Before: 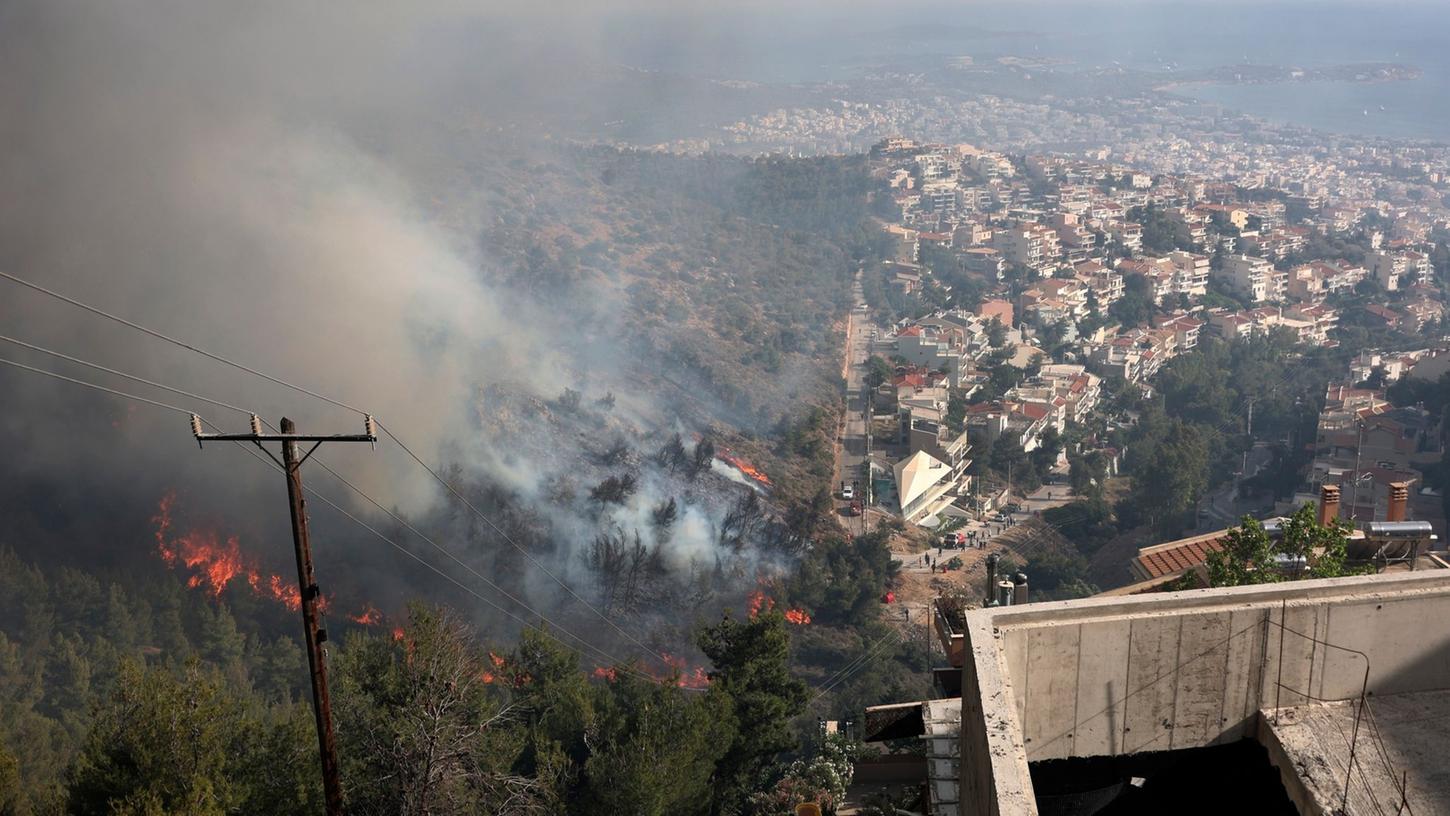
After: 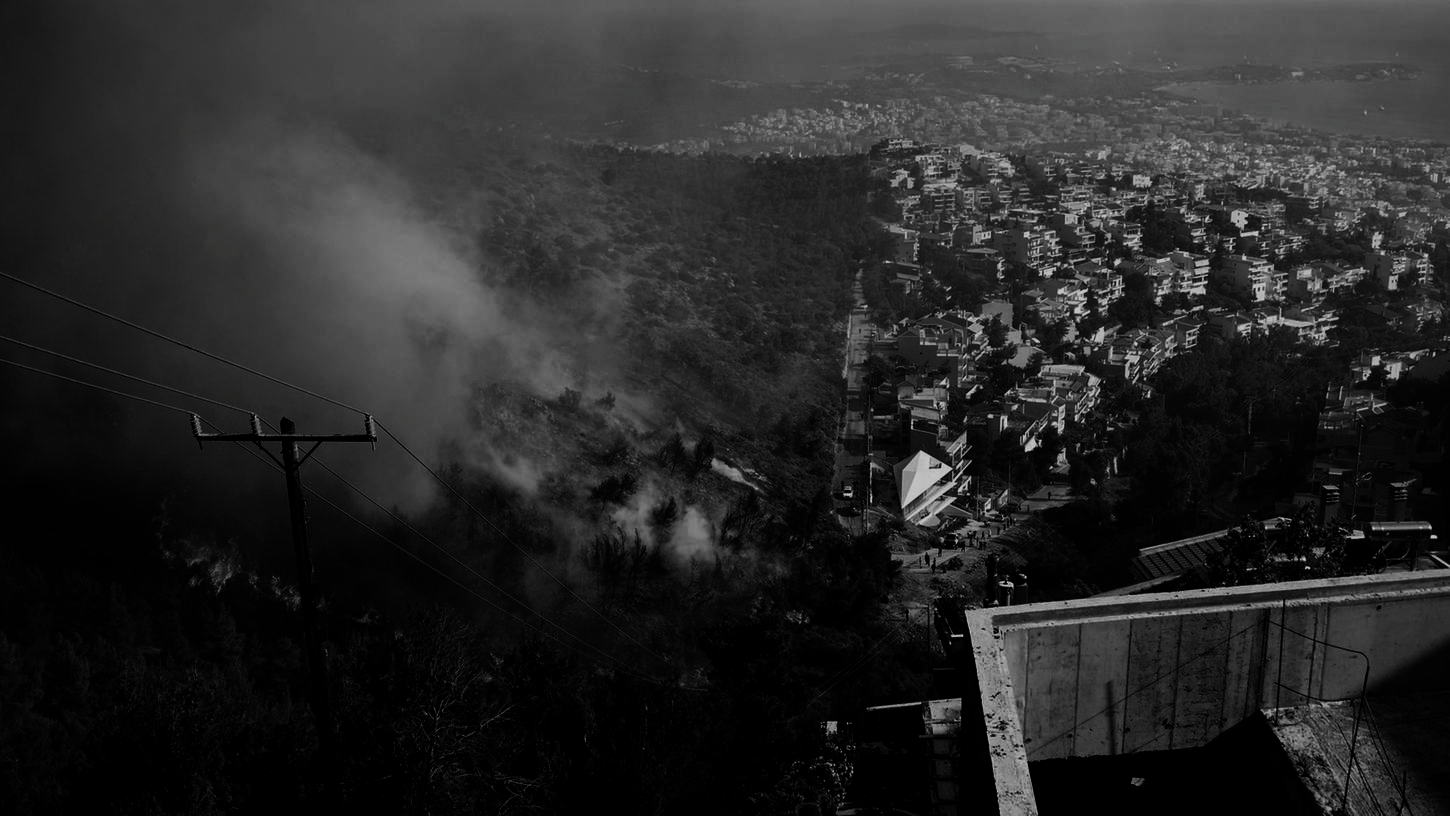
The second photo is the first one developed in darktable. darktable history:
vignetting: fall-off start 92.37%, dithering 16-bit output
contrast brightness saturation: contrast 0.016, brightness -0.984, saturation -0.995
filmic rgb: middle gray luminance 21.61%, black relative exposure -14.01 EV, white relative exposure 2.97 EV, threshold 2.98 EV, target black luminance 0%, hardness 8.89, latitude 59.85%, contrast 1.211, highlights saturation mix 3.7%, shadows ↔ highlights balance 42.45%, color science v5 (2021), contrast in shadows safe, contrast in highlights safe, enable highlight reconstruction true
